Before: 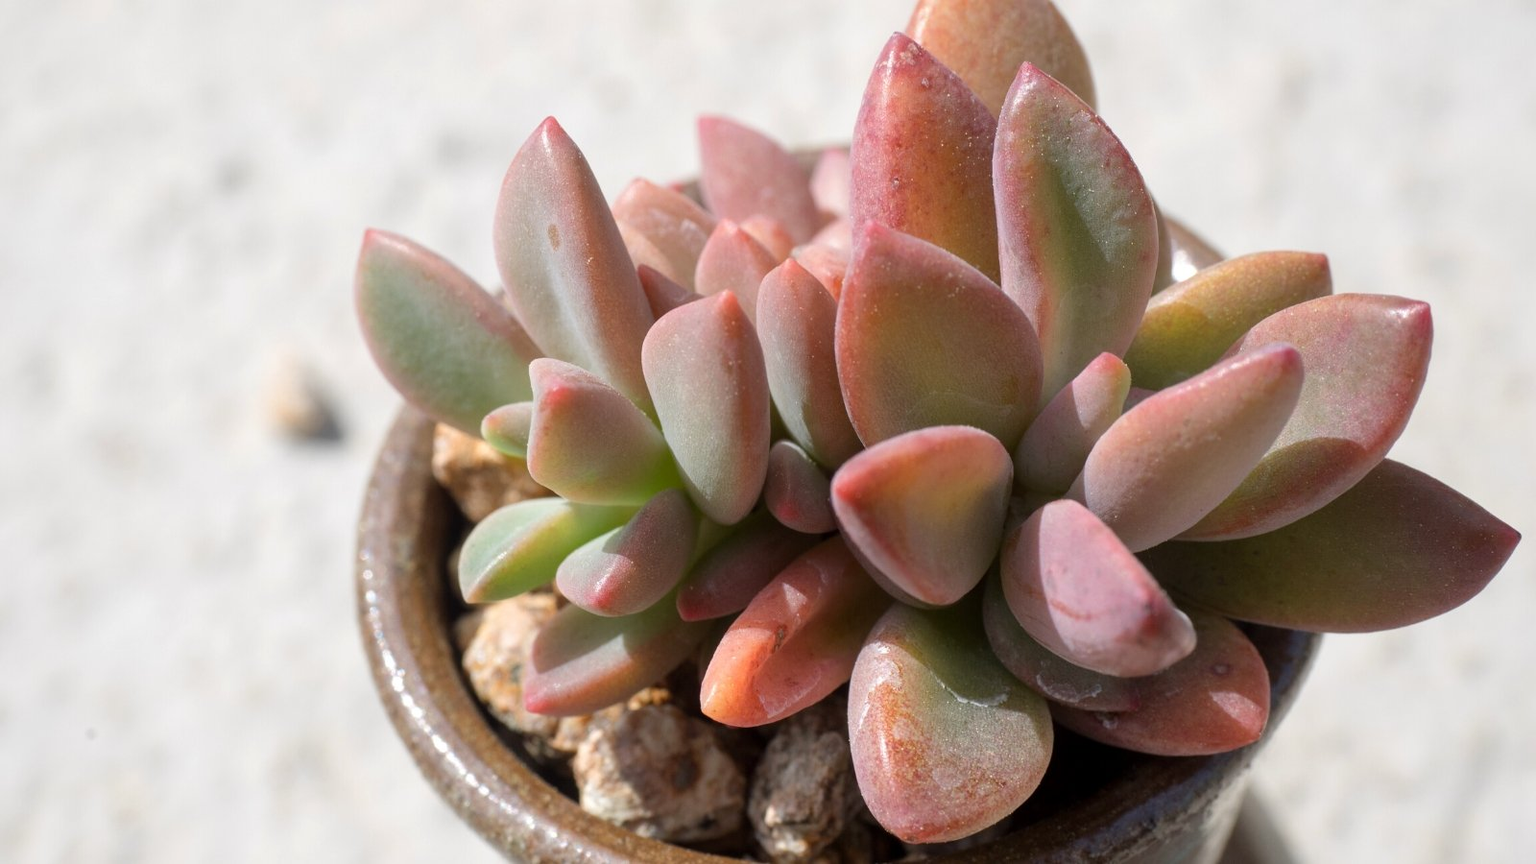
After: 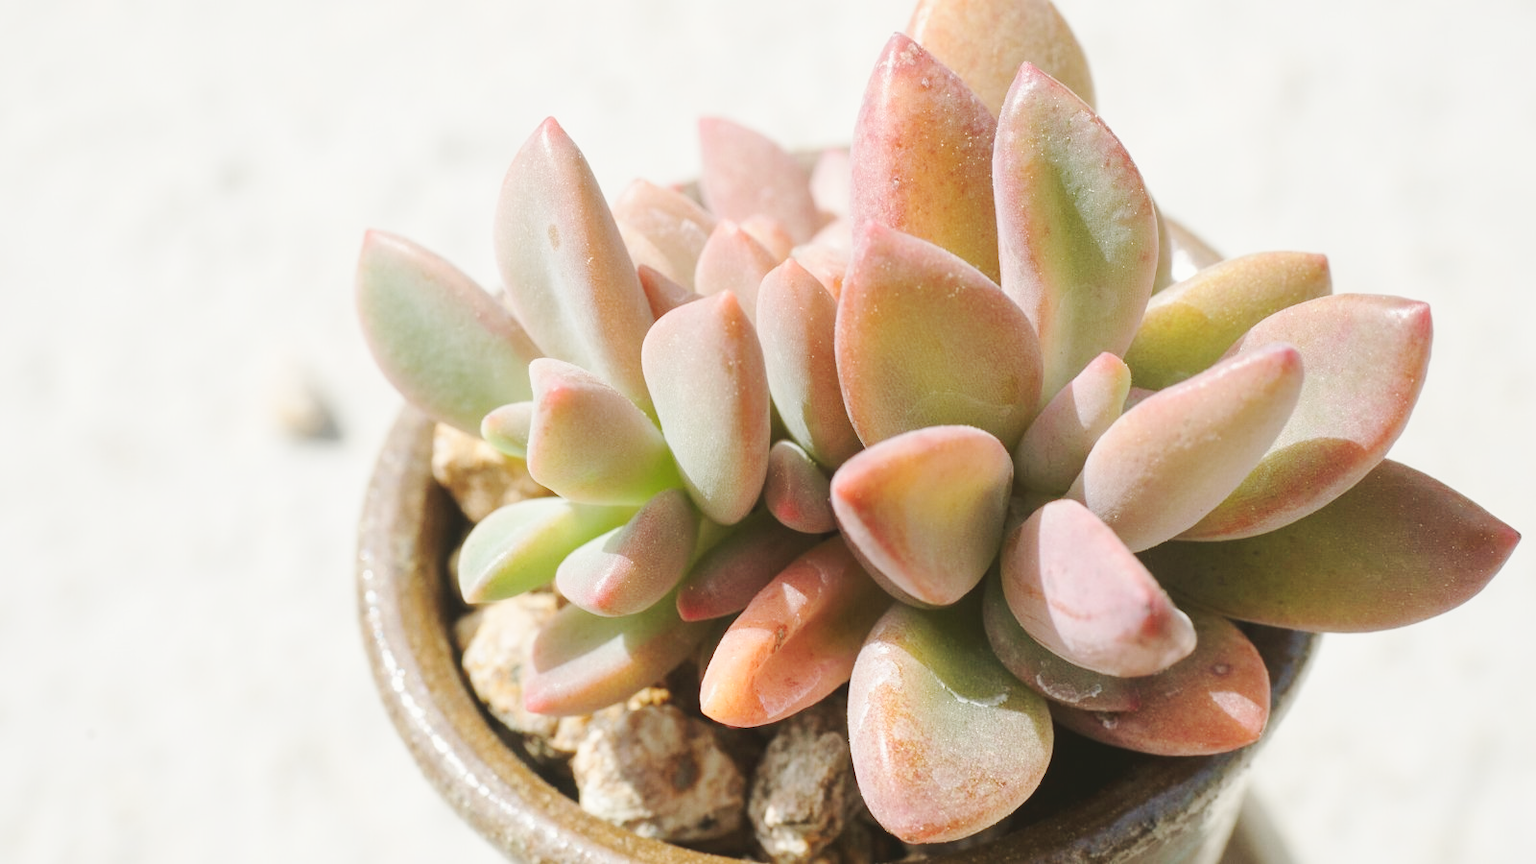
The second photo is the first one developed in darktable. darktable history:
base curve: curves: ch0 [(0, 0.007) (0.028, 0.063) (0.121, 0.311) (0.46, 0.743) (0.859, 0.957) (1, 1)], preserve colors none
contrast brightness saturation: saturation -0.05
color balance: mode lift, gamma, gain (sRGB), lift [1.04, 1, 1, 0.97], gamma [1.01, 1, 1, 0.97], gain [0.96, 1, 1, 0.97]
